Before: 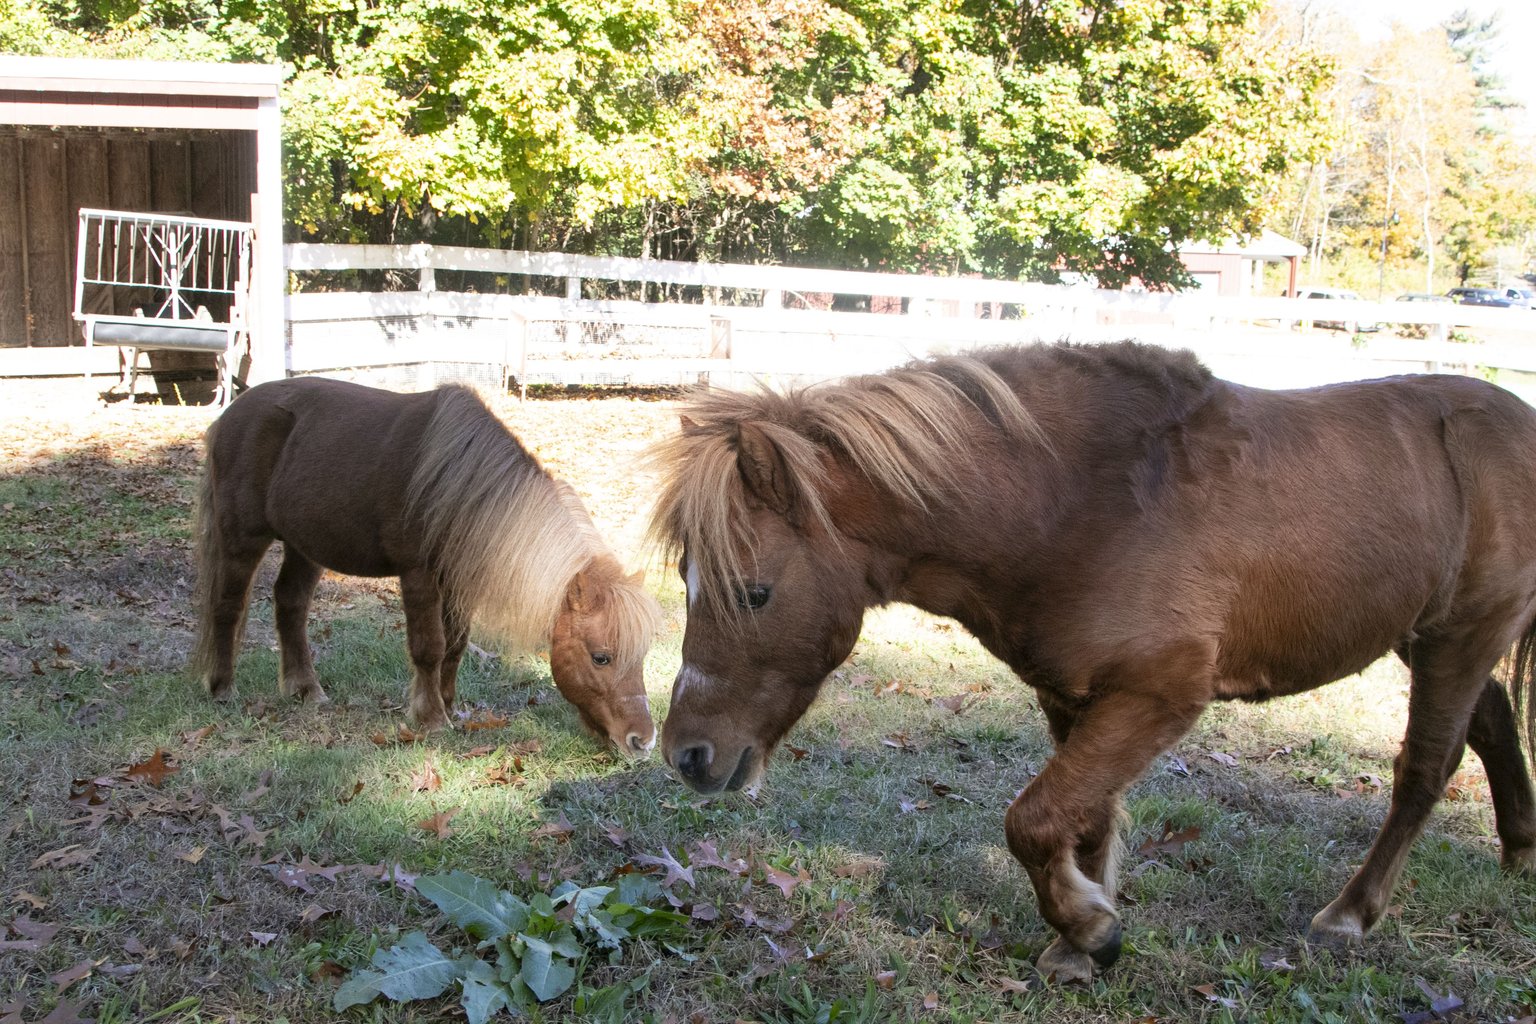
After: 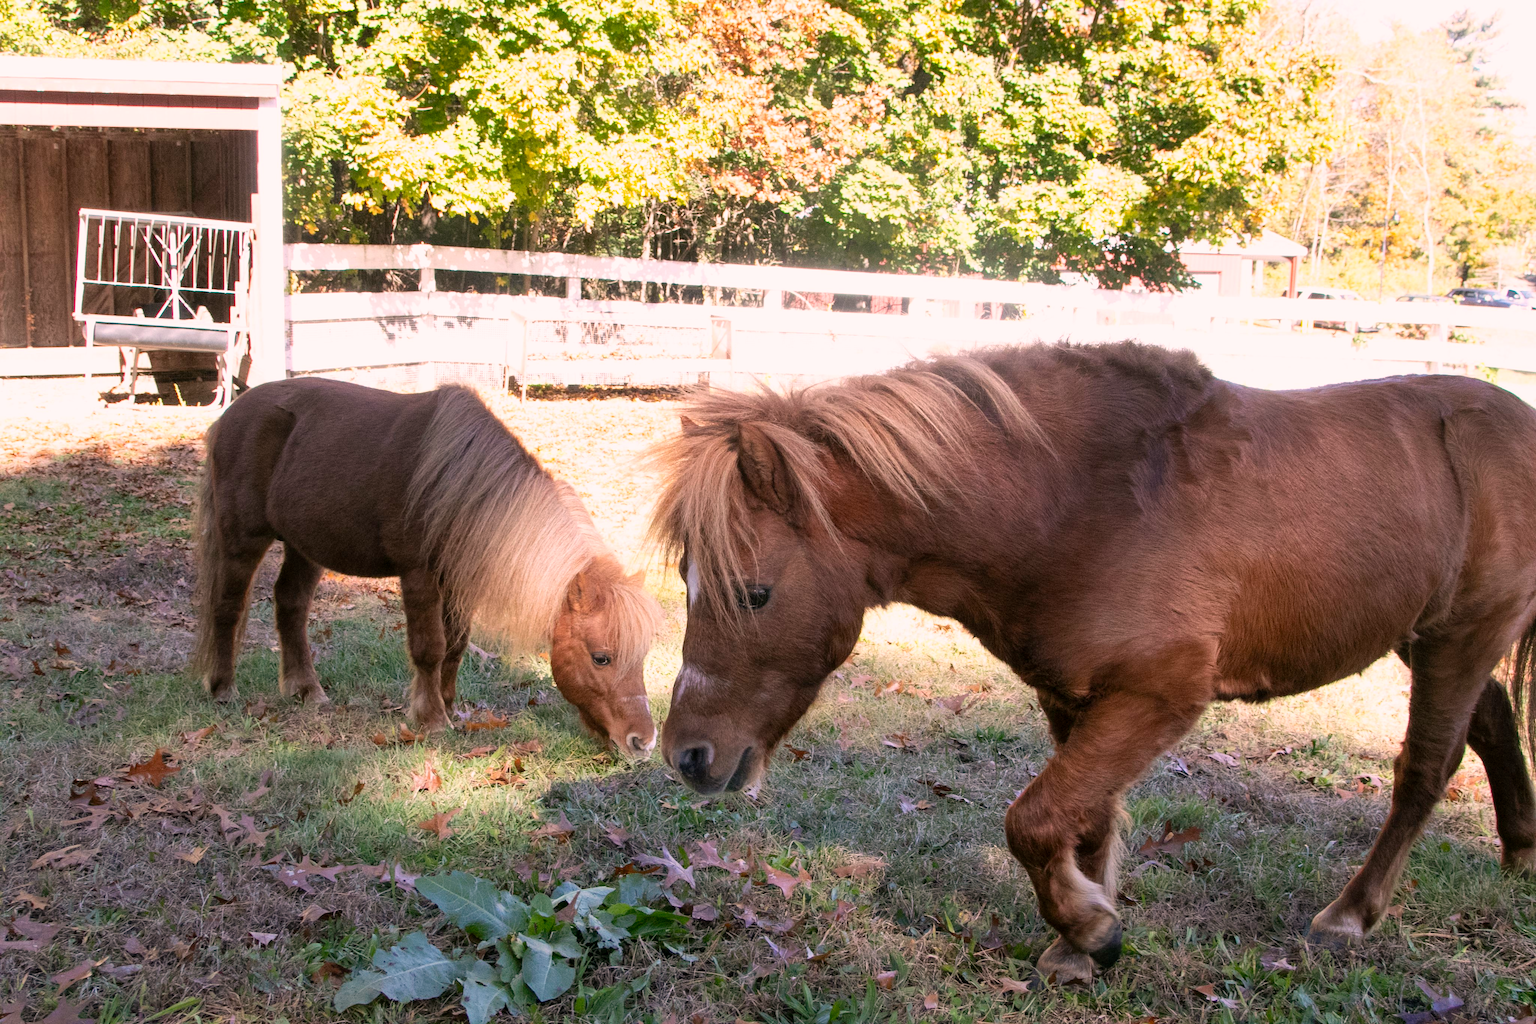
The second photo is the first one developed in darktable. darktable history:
color correction: highlights a* 12.97, highlights b* 5.36
